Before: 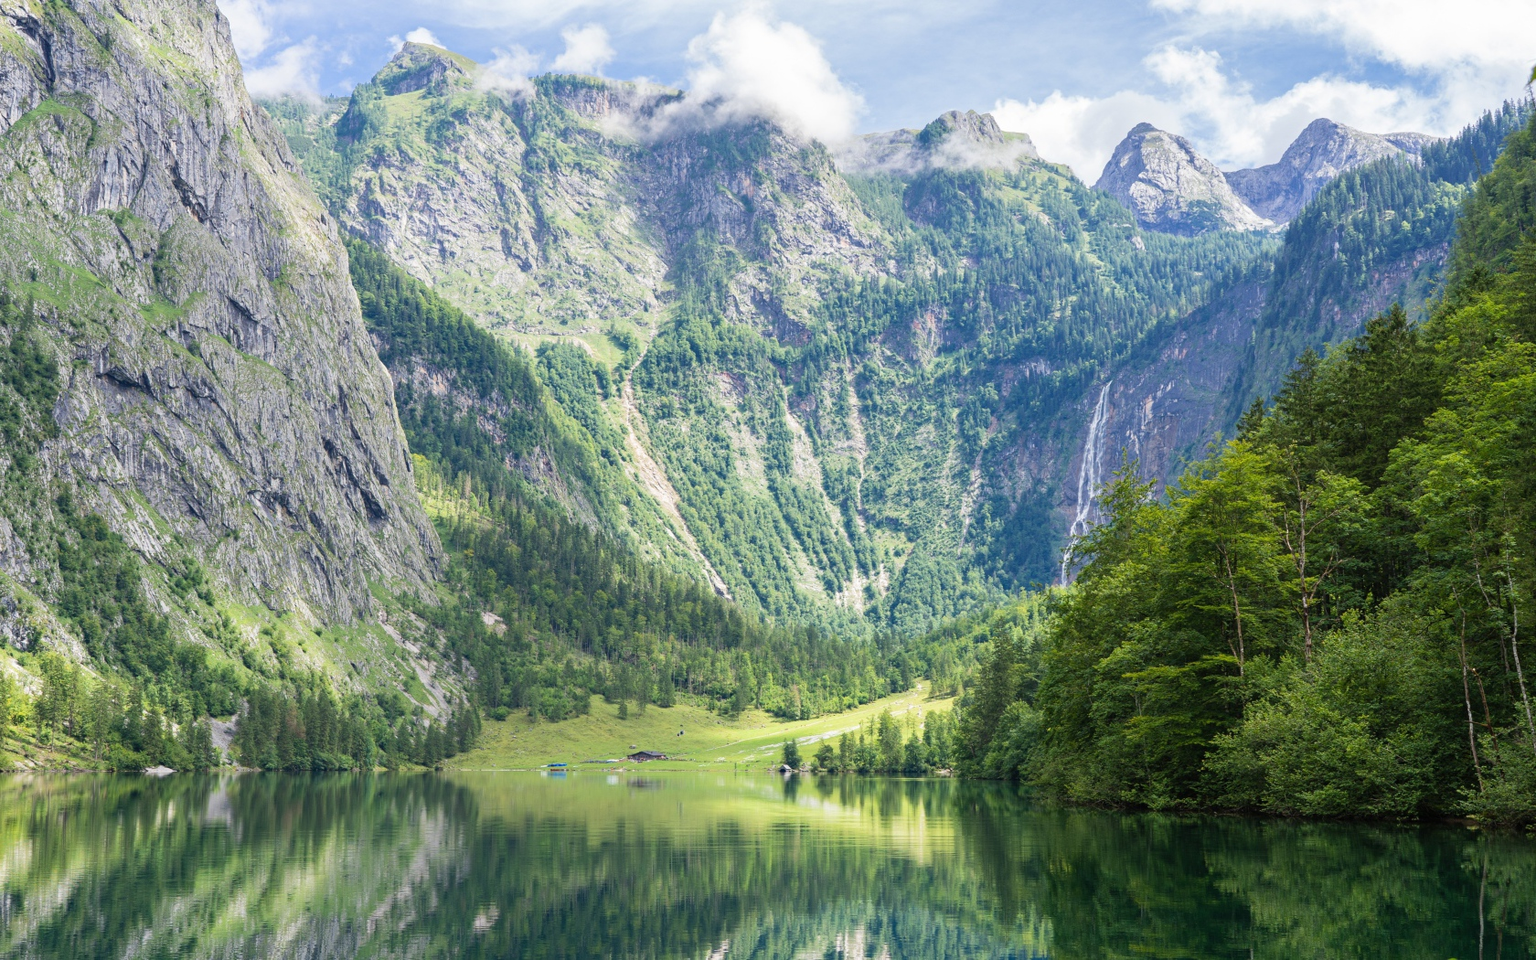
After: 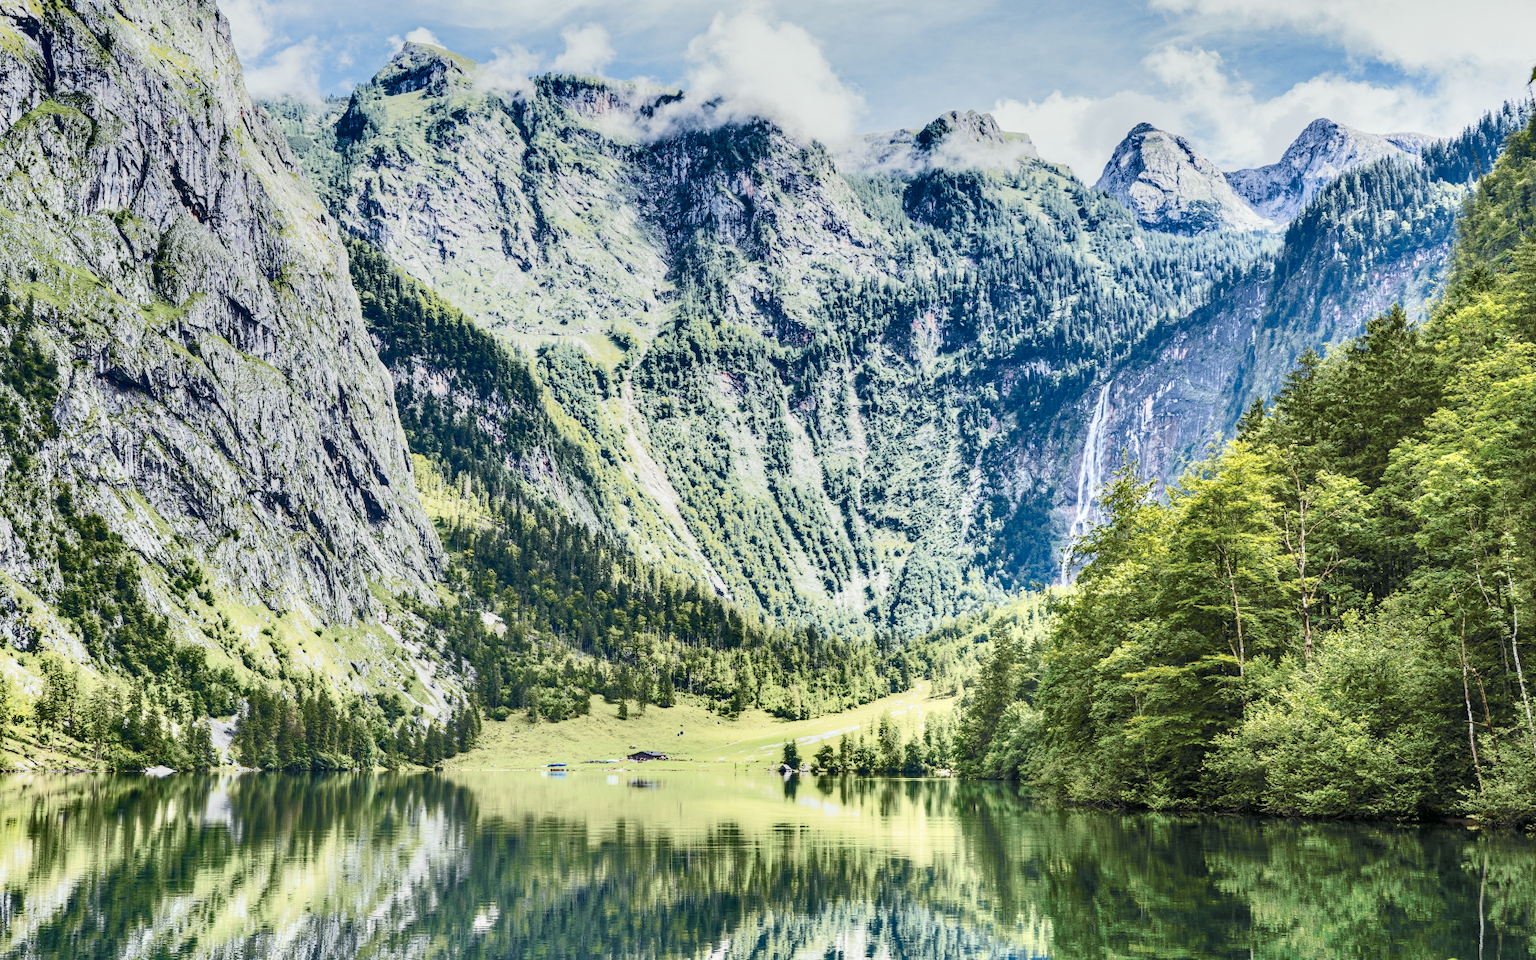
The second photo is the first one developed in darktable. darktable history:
shadows and highlights: shadows 20.81, highlights -81.57, soften with gaussian
local contrast: detail 130%
tone curve: curves: ch0 [(0, 0) (0.105, 0.068) (0.181, 0.185) (0.28, 0.291) (0.384, 0.404) (0.485, 0.531) (0.638, 0.681) (0.795, 0.879) (1, 0.977)]; ch1 [(0, 0) (0.161, 0.092) (0.35, 0.33) (0.379, 0.401) (0.456, 0.469) (0.504, 0.5) (0.512, 0.514) (0.58, 0.597) (0.635, 0.646) (1, 1)]; ch2 [(0, 0) (0.371, 0.362) (0.437, 0.437) (0.5, 0.5) (0.53, 0.523) (0.56, 0.58) (0.622, 0.606) (1, 1)], color space Lab, independent channels, preserve colors none
base curve: curves: ch0 [(0, 0.007) (0.028, 0.063) (0.121, 0.311) (0.46, 0.743) (0.859, 0.957) (1, 1)], preserve colors none
